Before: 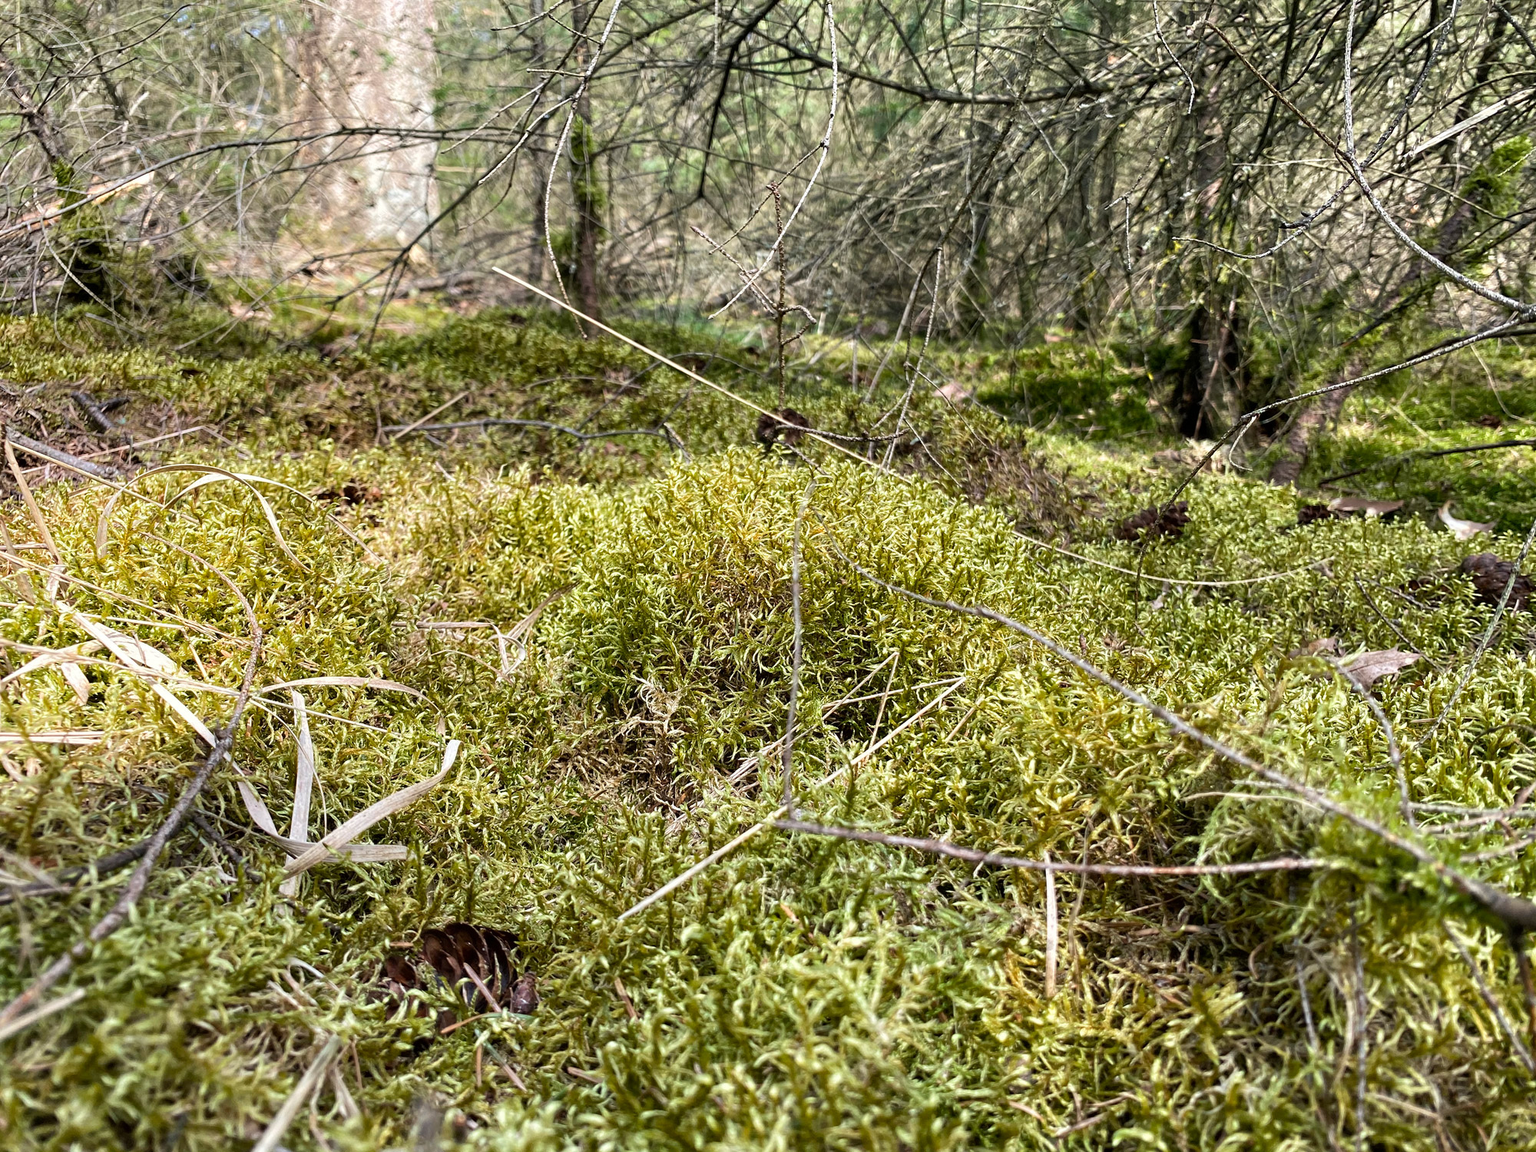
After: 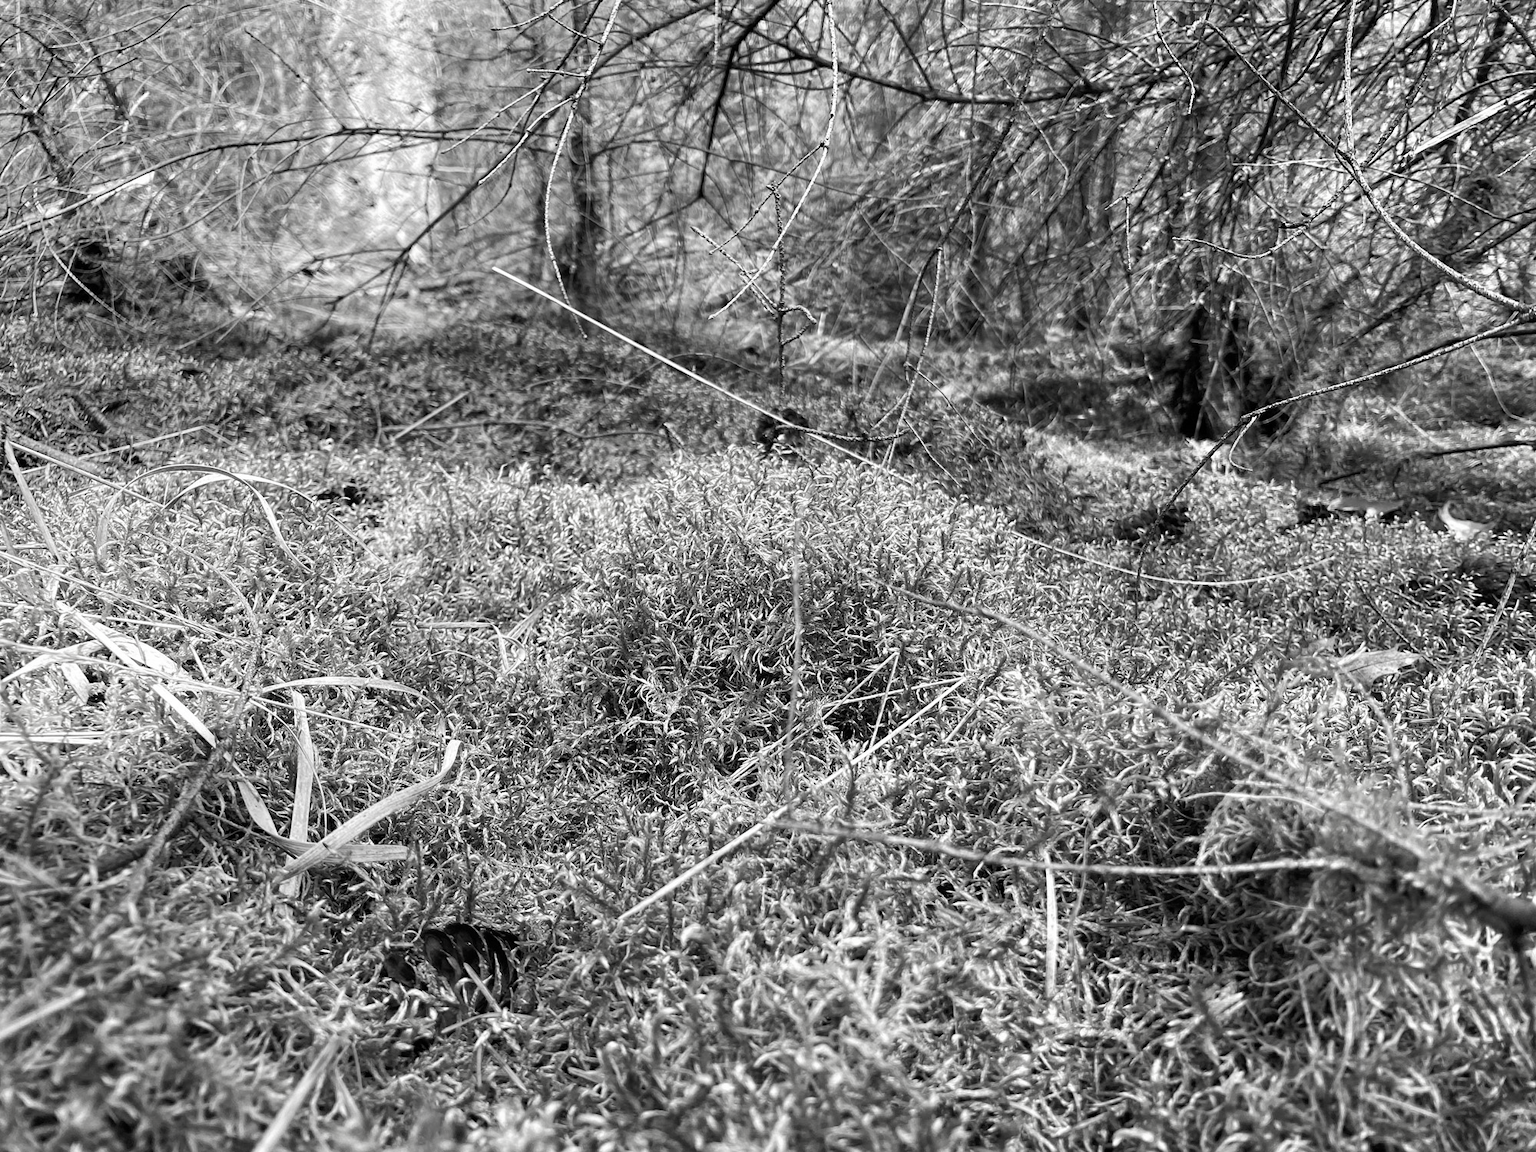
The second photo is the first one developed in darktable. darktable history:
contrast brightness saturation: saturation -0.985
